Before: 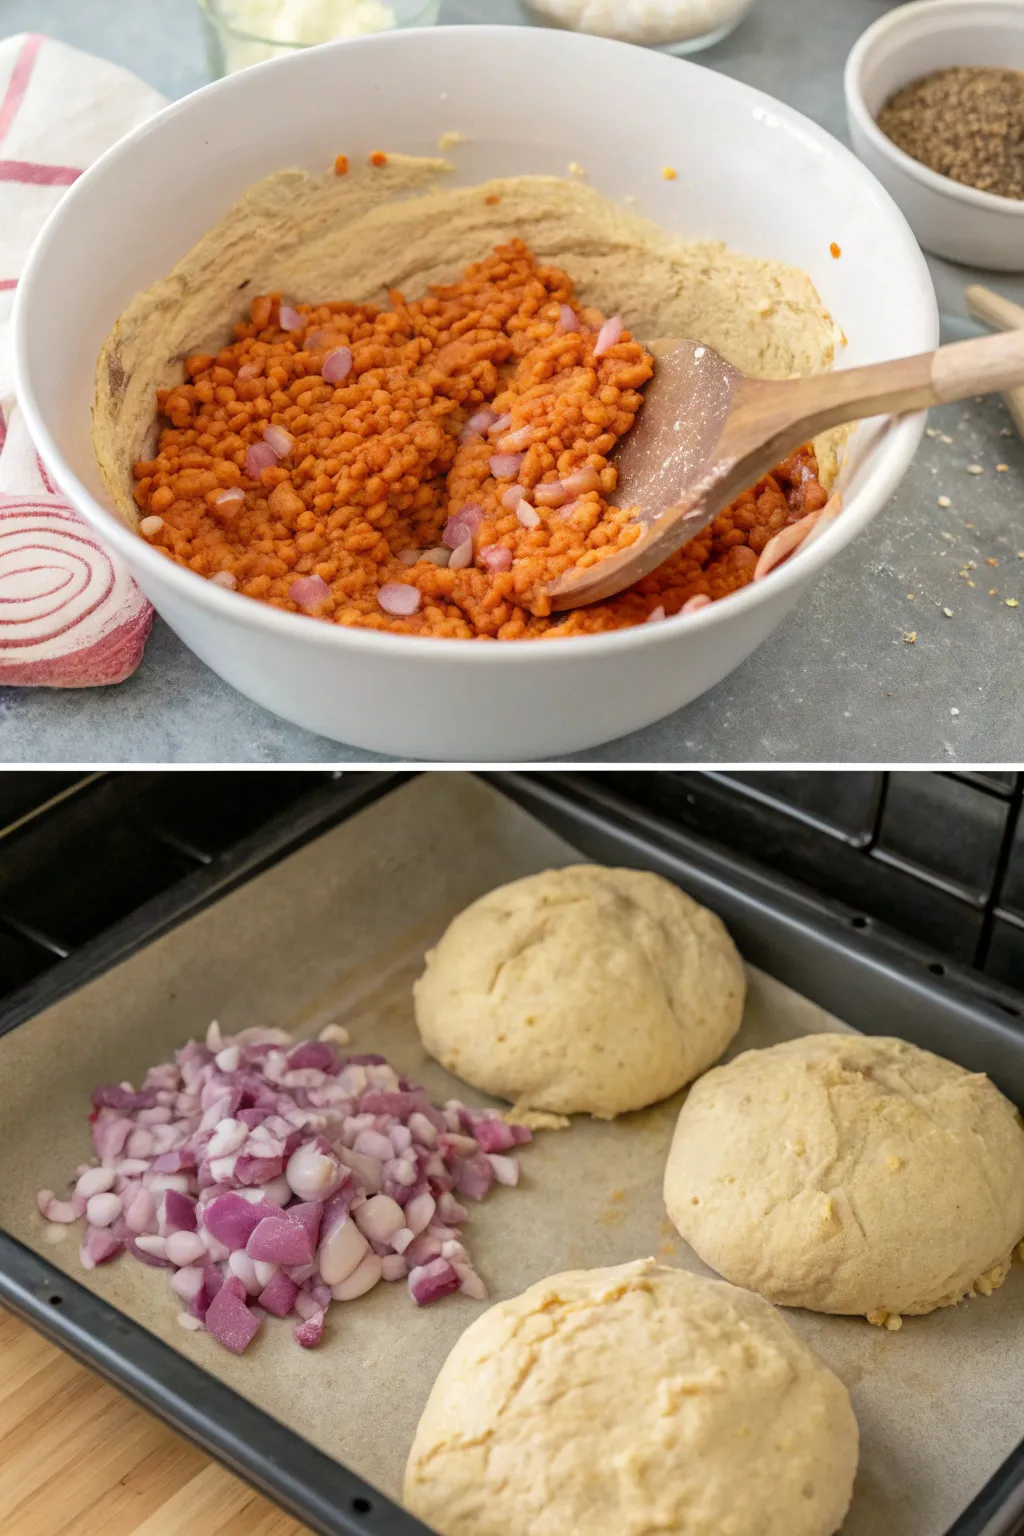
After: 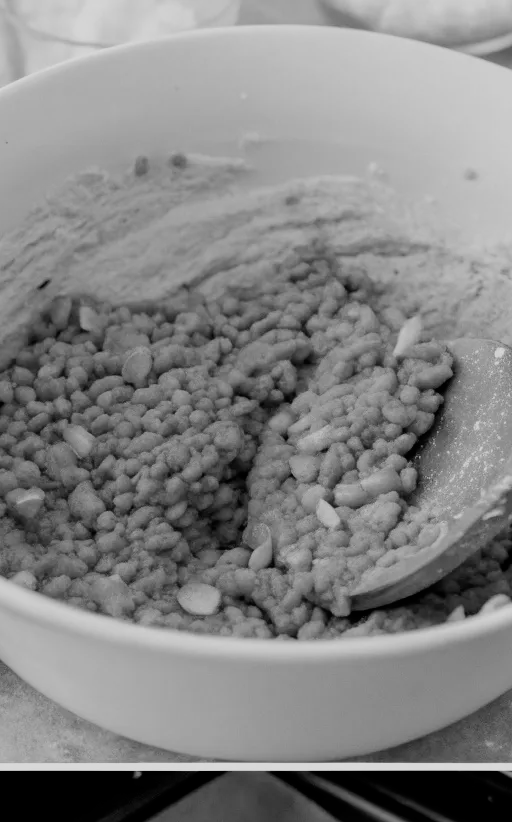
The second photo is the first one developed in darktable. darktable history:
color calibration: output gray [0.21, 0.42, 0.37, 0], gray › normalize channels true, illuminant same as pipeline (D50), adaptation XYZ, x 0.346, y 0.359, gamut compression 0
crop: left 19.556%, right 30.401%, bottom 46.458%
filmic rgb: black relative exposure -5 EV, hardness 2.88, contrast 1.1
